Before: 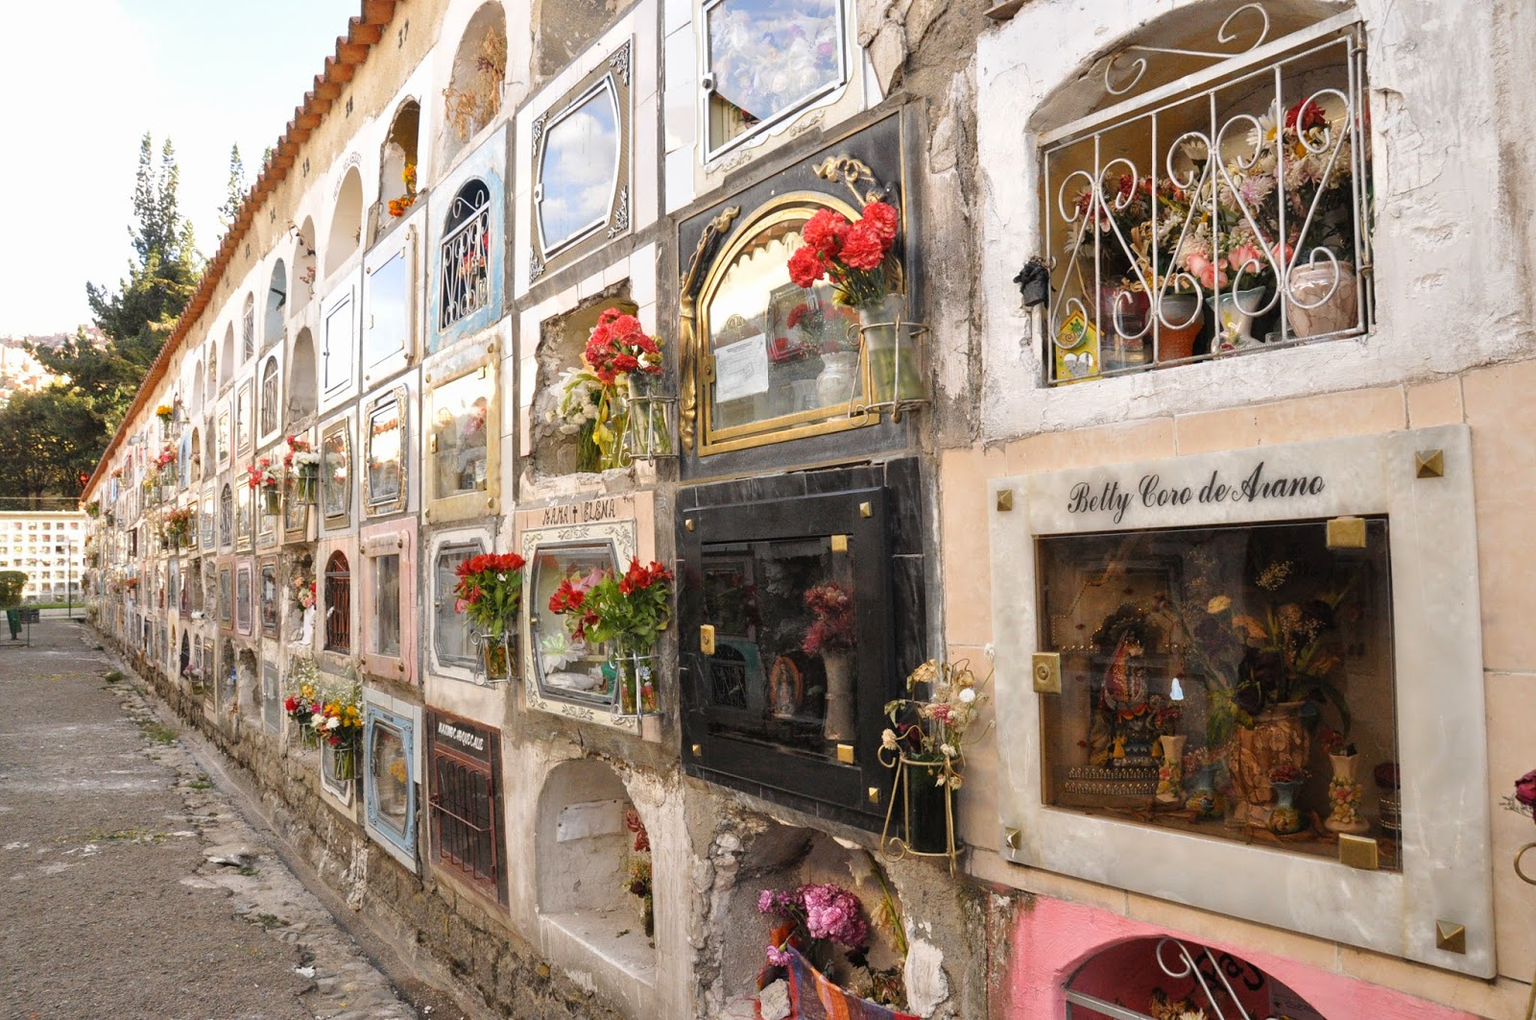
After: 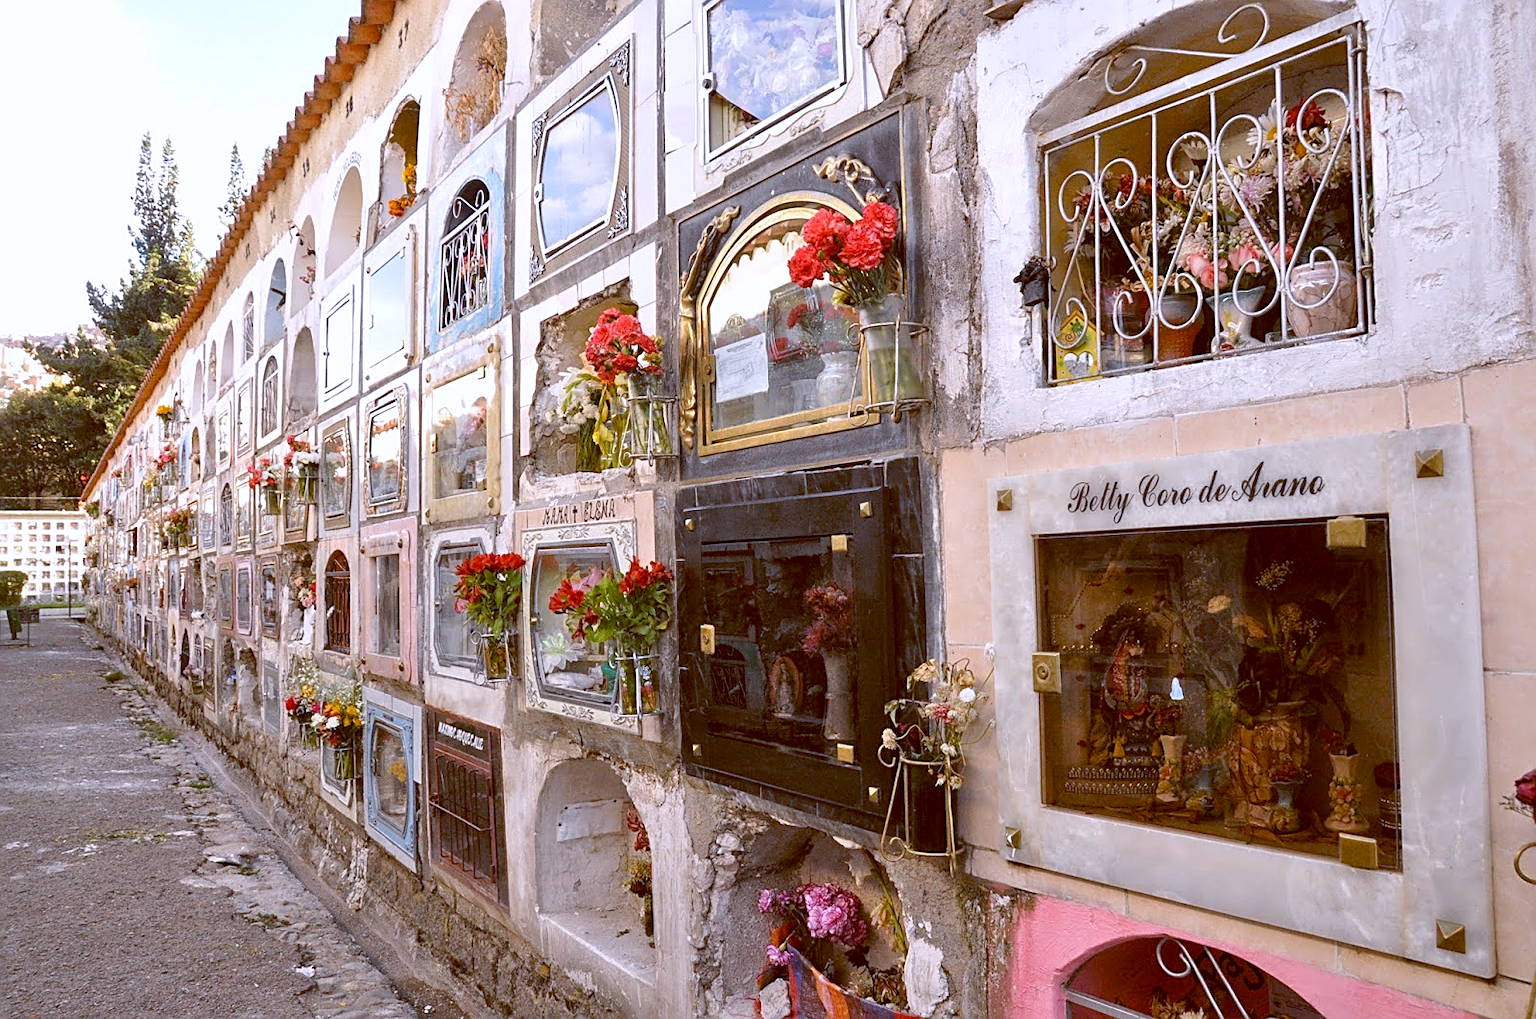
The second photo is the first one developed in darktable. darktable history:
white balance: red 1.004, blue 1.096
sharpen: on, module defaults
color balance: lift [1, 1.015, 1.004, 0.985], gamma [1, 0.958, 0.971, 1.042], gain [1, 0.956, 0.977, 1.044]
